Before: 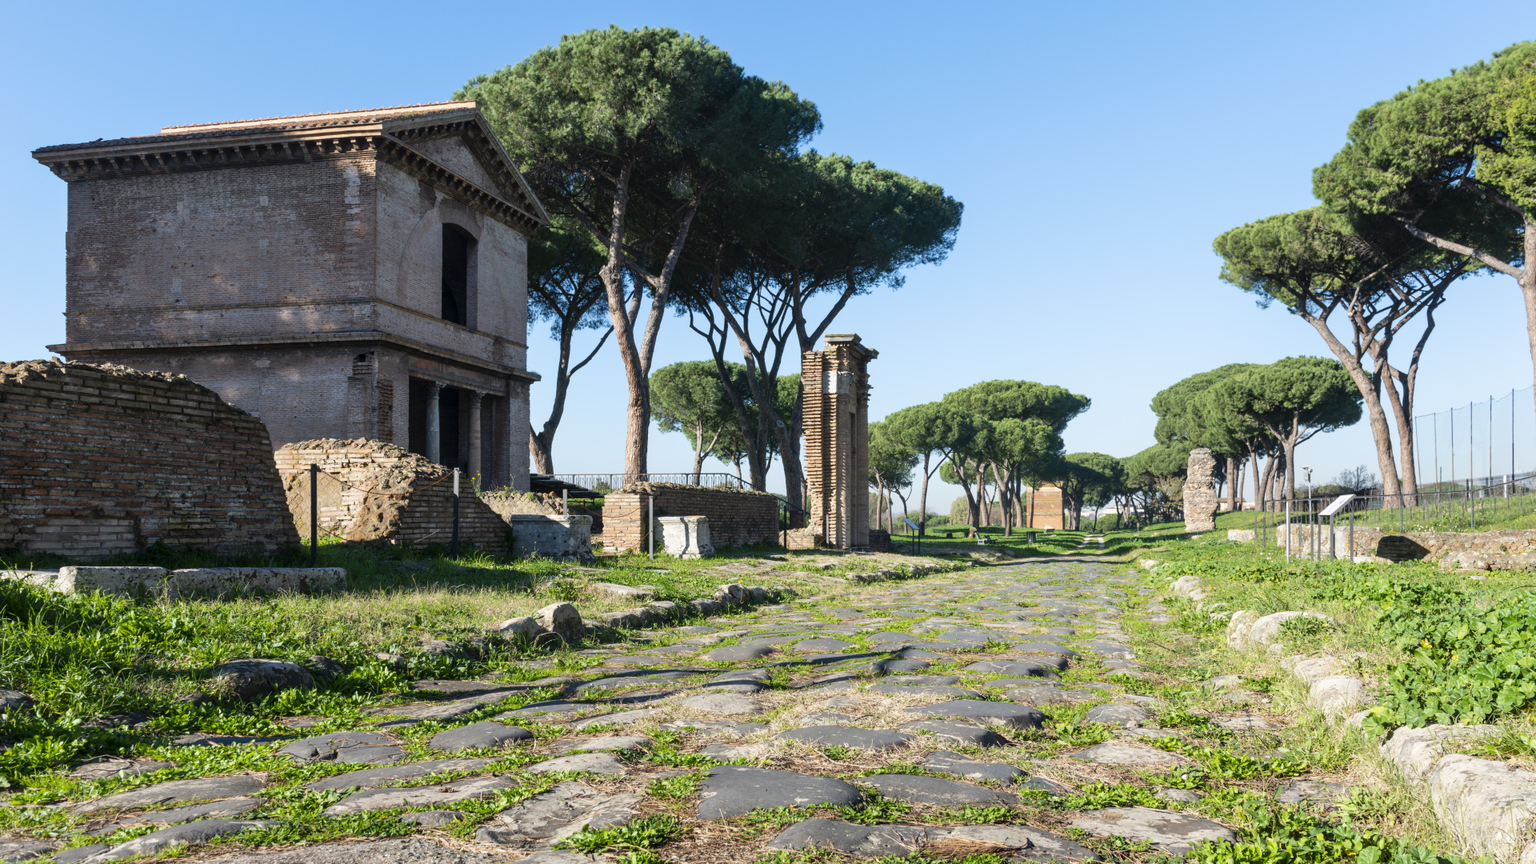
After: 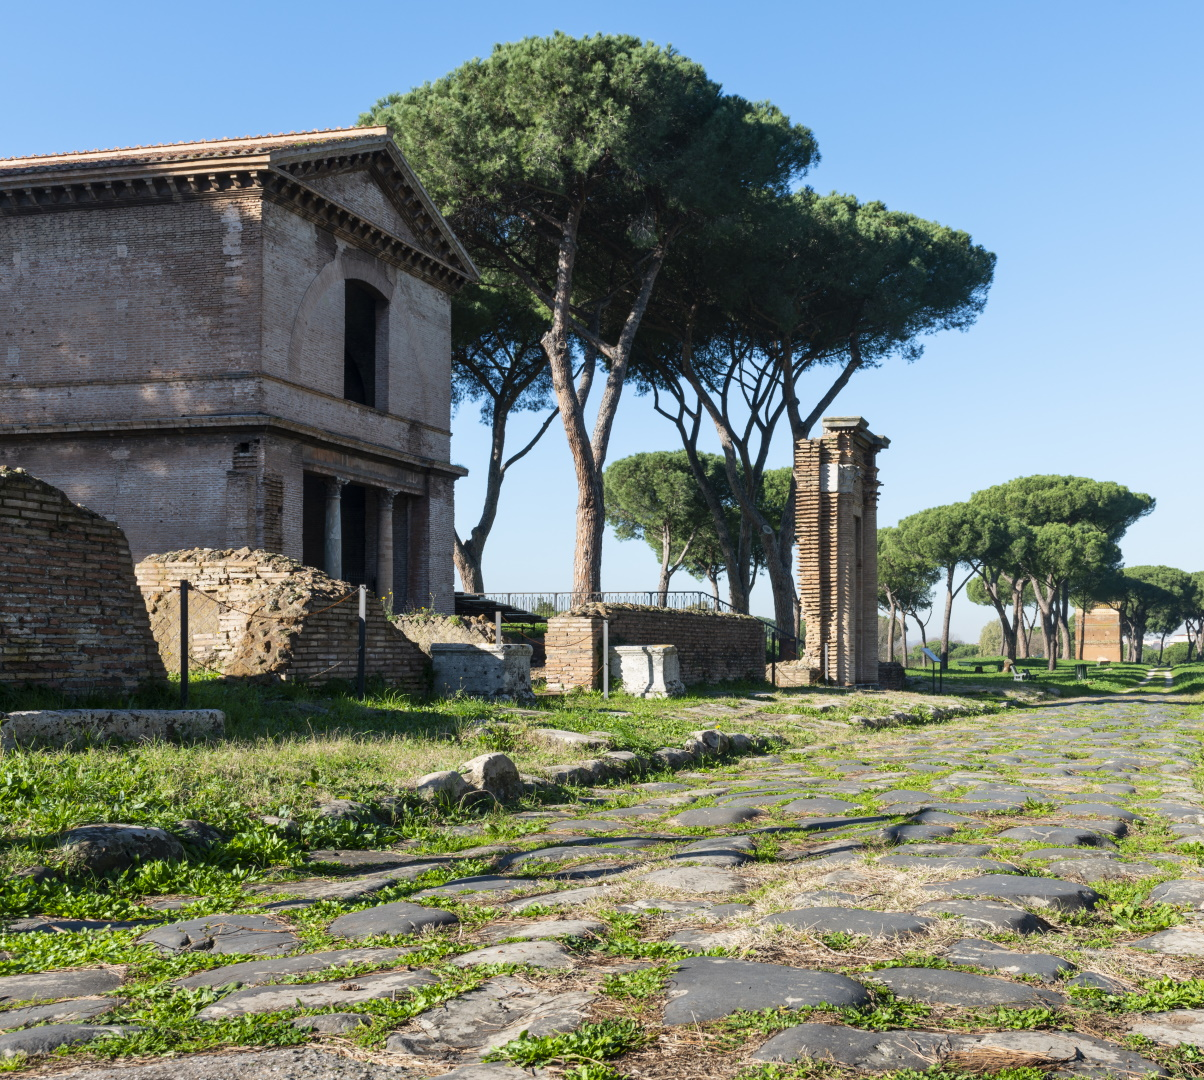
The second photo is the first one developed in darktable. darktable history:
crop: left 10.854%, right 26.426%
